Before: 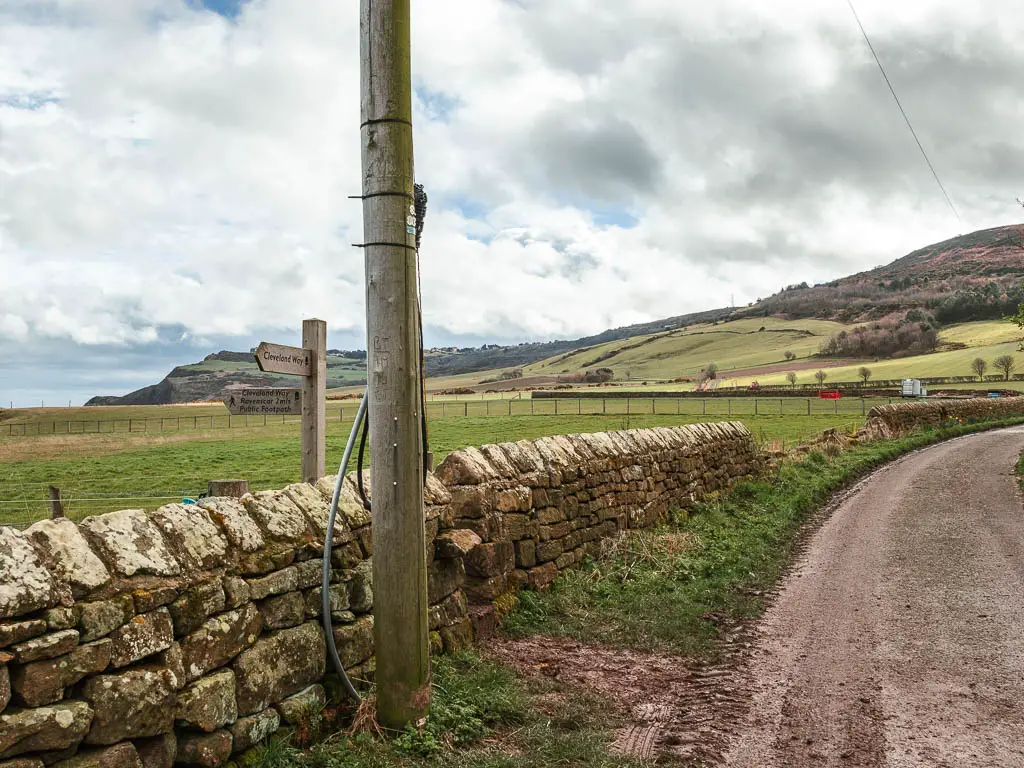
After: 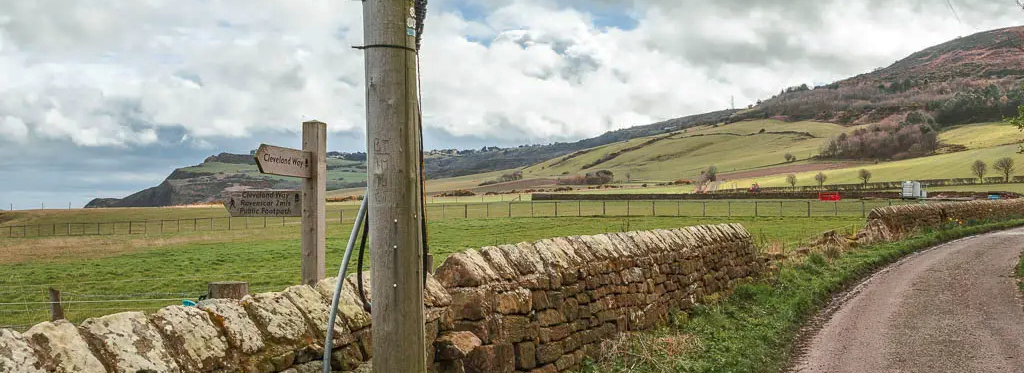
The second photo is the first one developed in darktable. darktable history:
crop and rotate: top 25.887%, bottom 25.438%
shadows and highlights: on, module defaults
